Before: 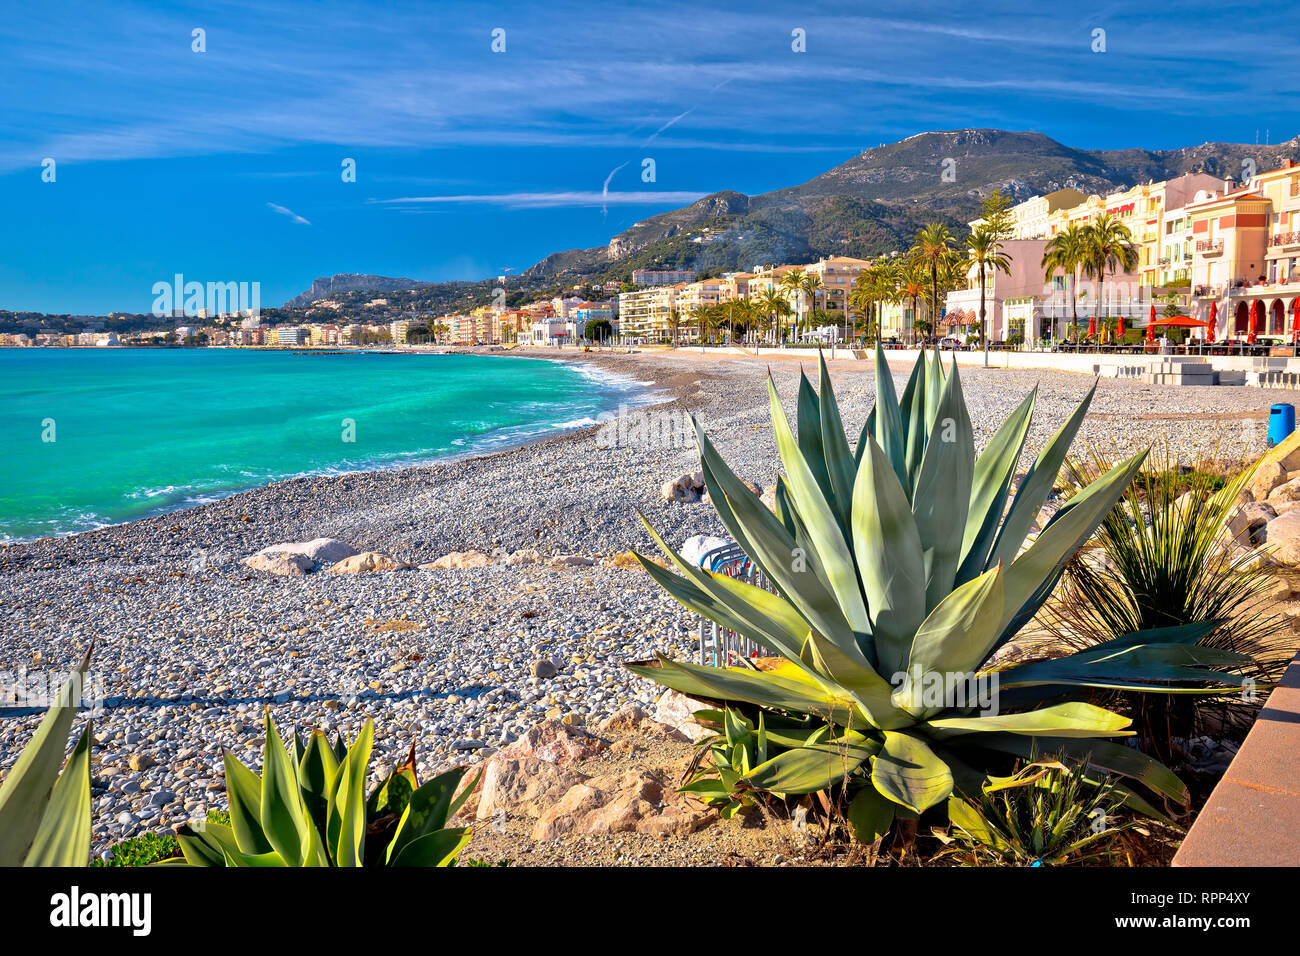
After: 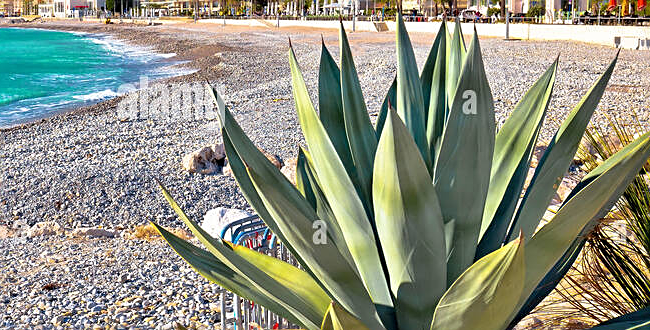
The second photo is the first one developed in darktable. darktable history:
sharpen: on, module defaults
crop: left 36.864%, top 34.338%, right 13.103%, bottom 31.142%
